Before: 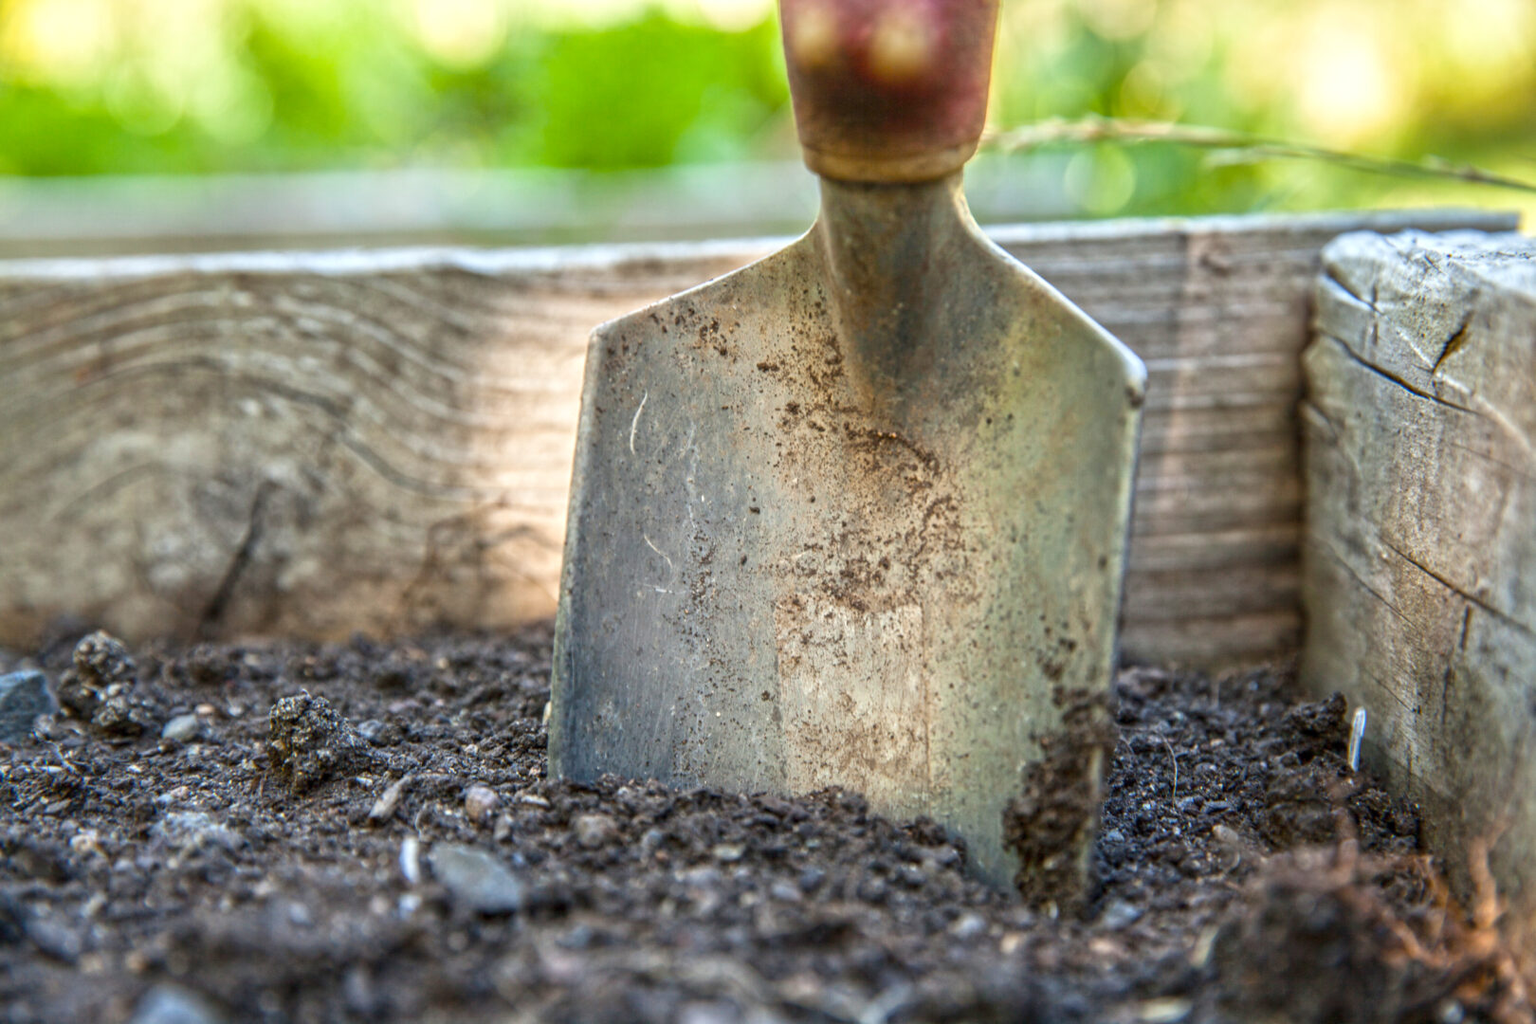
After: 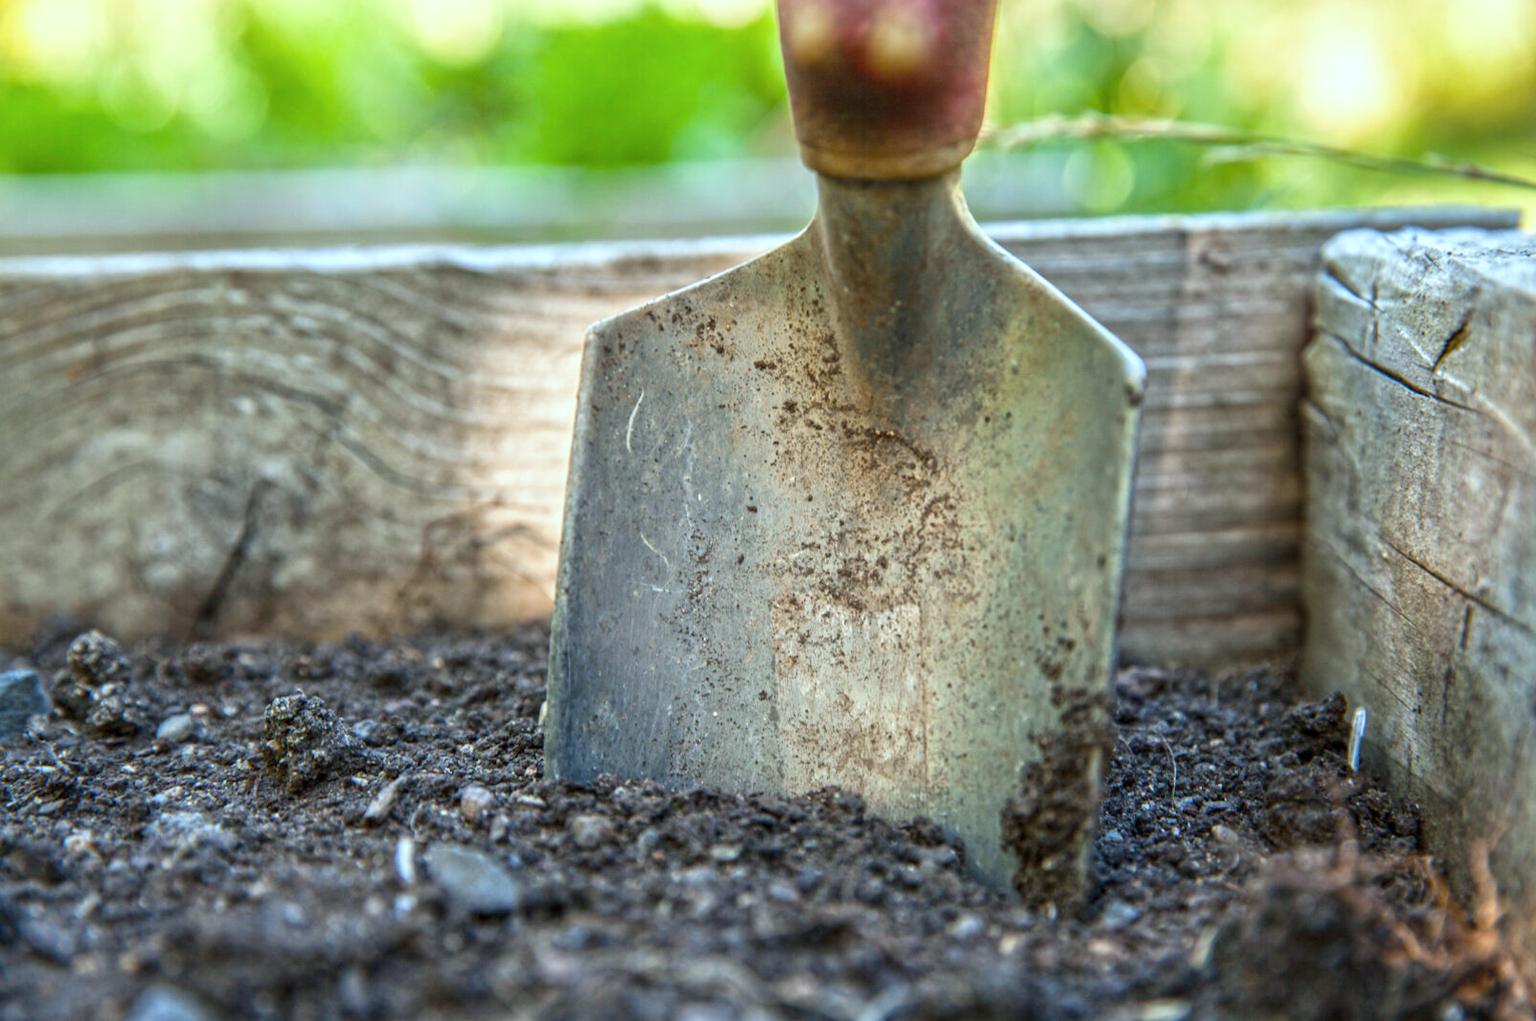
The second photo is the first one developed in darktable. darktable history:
crop and rotate: left 0.478%, top 0.389%, bottom 0.321%
color calibration: illuminant Planckian (black body), adaptation linear Bradford (ICC v4), x 0.362, y 0.366, temperature 4511.33 K
